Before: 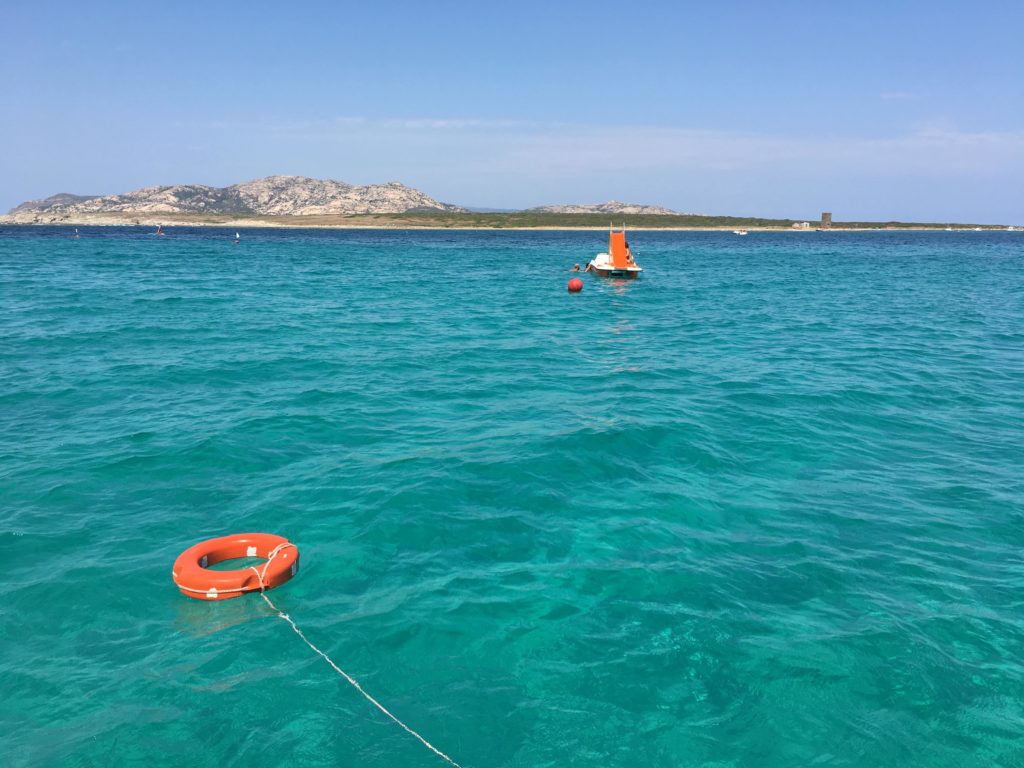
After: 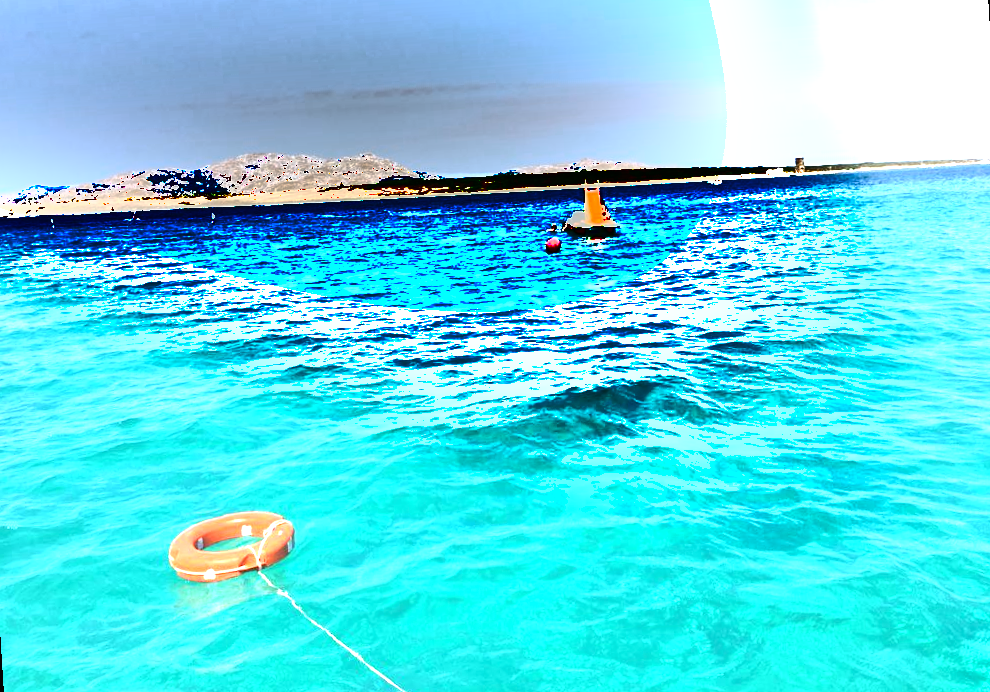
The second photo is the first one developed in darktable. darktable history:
rotate and perspective: rotation -3.52°, crop left 0.036, crop right 0.964, crop top 0.081, crop bottom 0.919
exposure: black level correction 0, exposure 2 EV, compensate highlight preservation false
shadows and highlights: radius 331.84, shadows 53.55, highlights -100, compress 94.63%, highlights color adjustment 73.23%, soften with gaussian
crop: top 0.05%, bottom 0.098%
